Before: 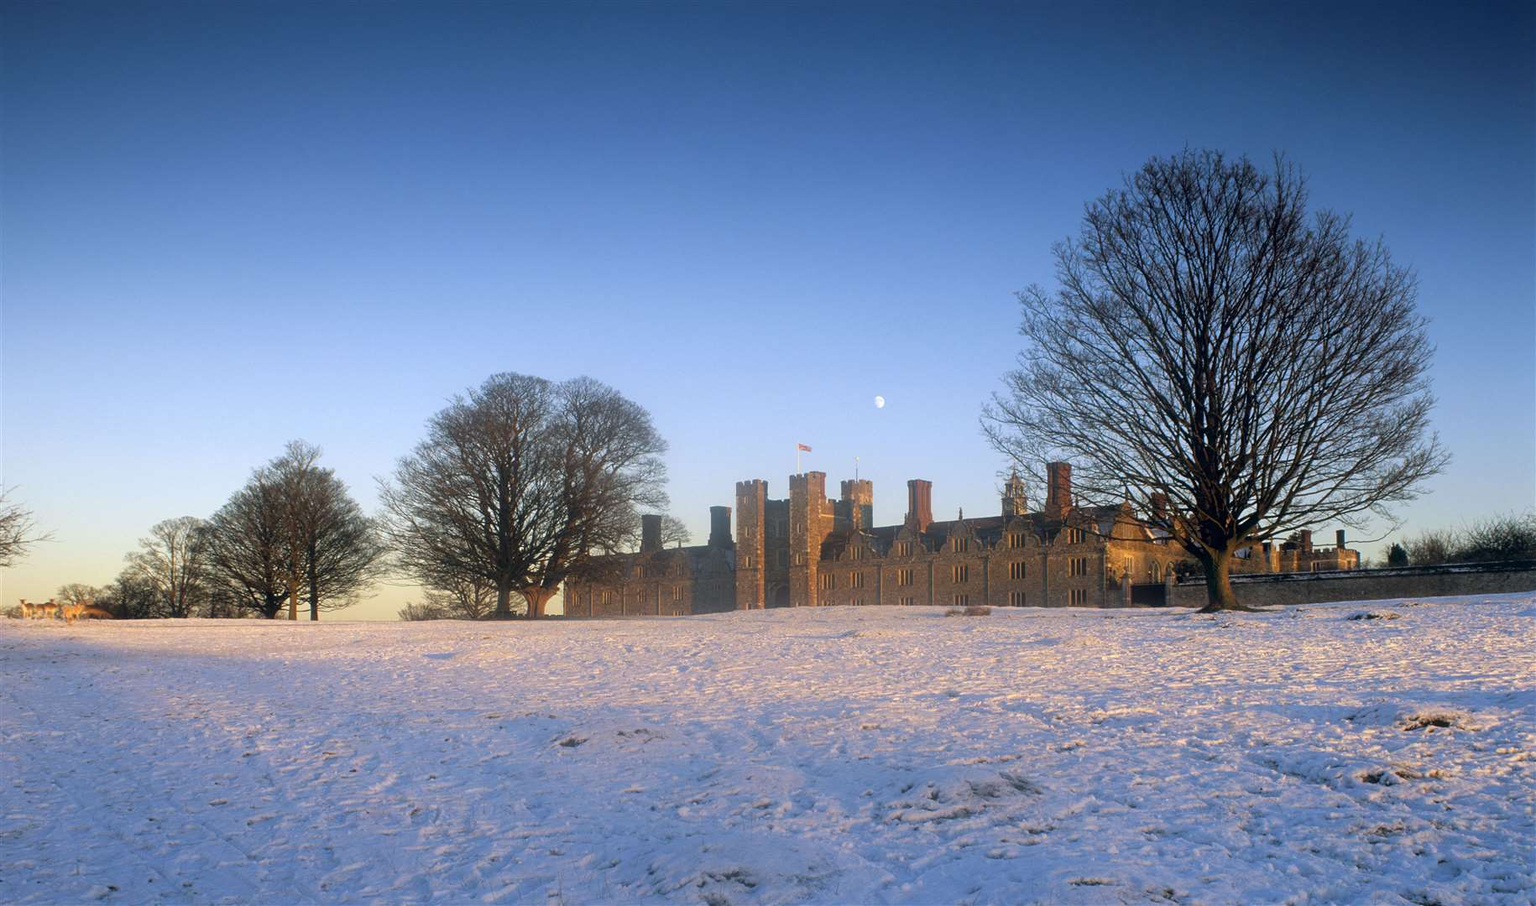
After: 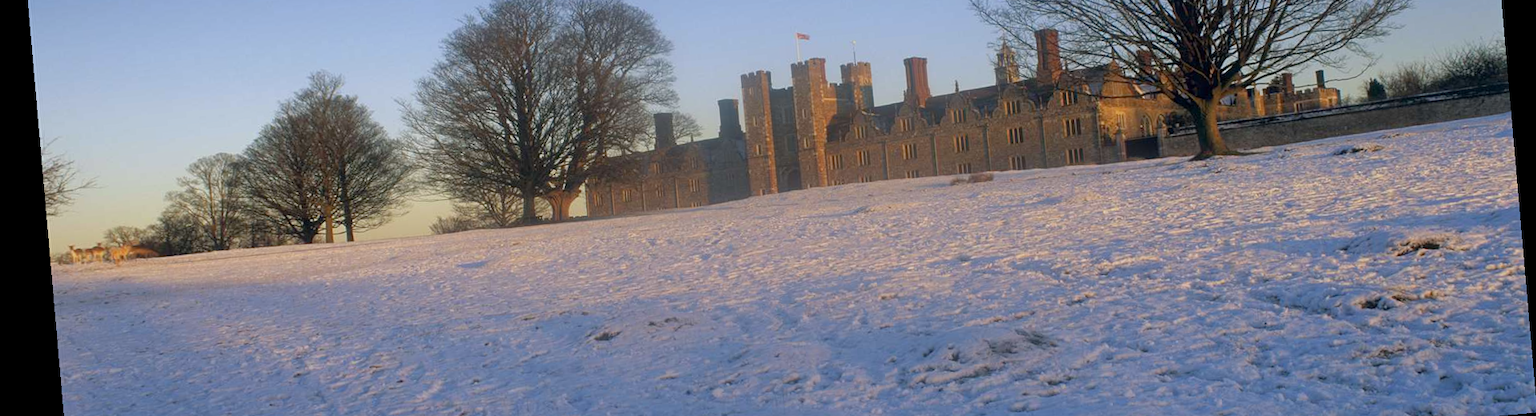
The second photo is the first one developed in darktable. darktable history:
rotate and perspective: rotation -4.98°, automatic cropping off
crop: top 45.551%, bottom 12.262%
tone equalizer: -8 EV 0.25 EV, -7 EV 0.417 EV, -6 EV 0.417 EV, -5 EV 0.25 EV, -3 EV -0.25 EV, -2 EV -0.417 EV, -1 EV -0.417 EV, +0 EV -0.25 EV, edges refinement/feathering 500, mask exposure compensation -1.57 EV, preserve details guided filter
